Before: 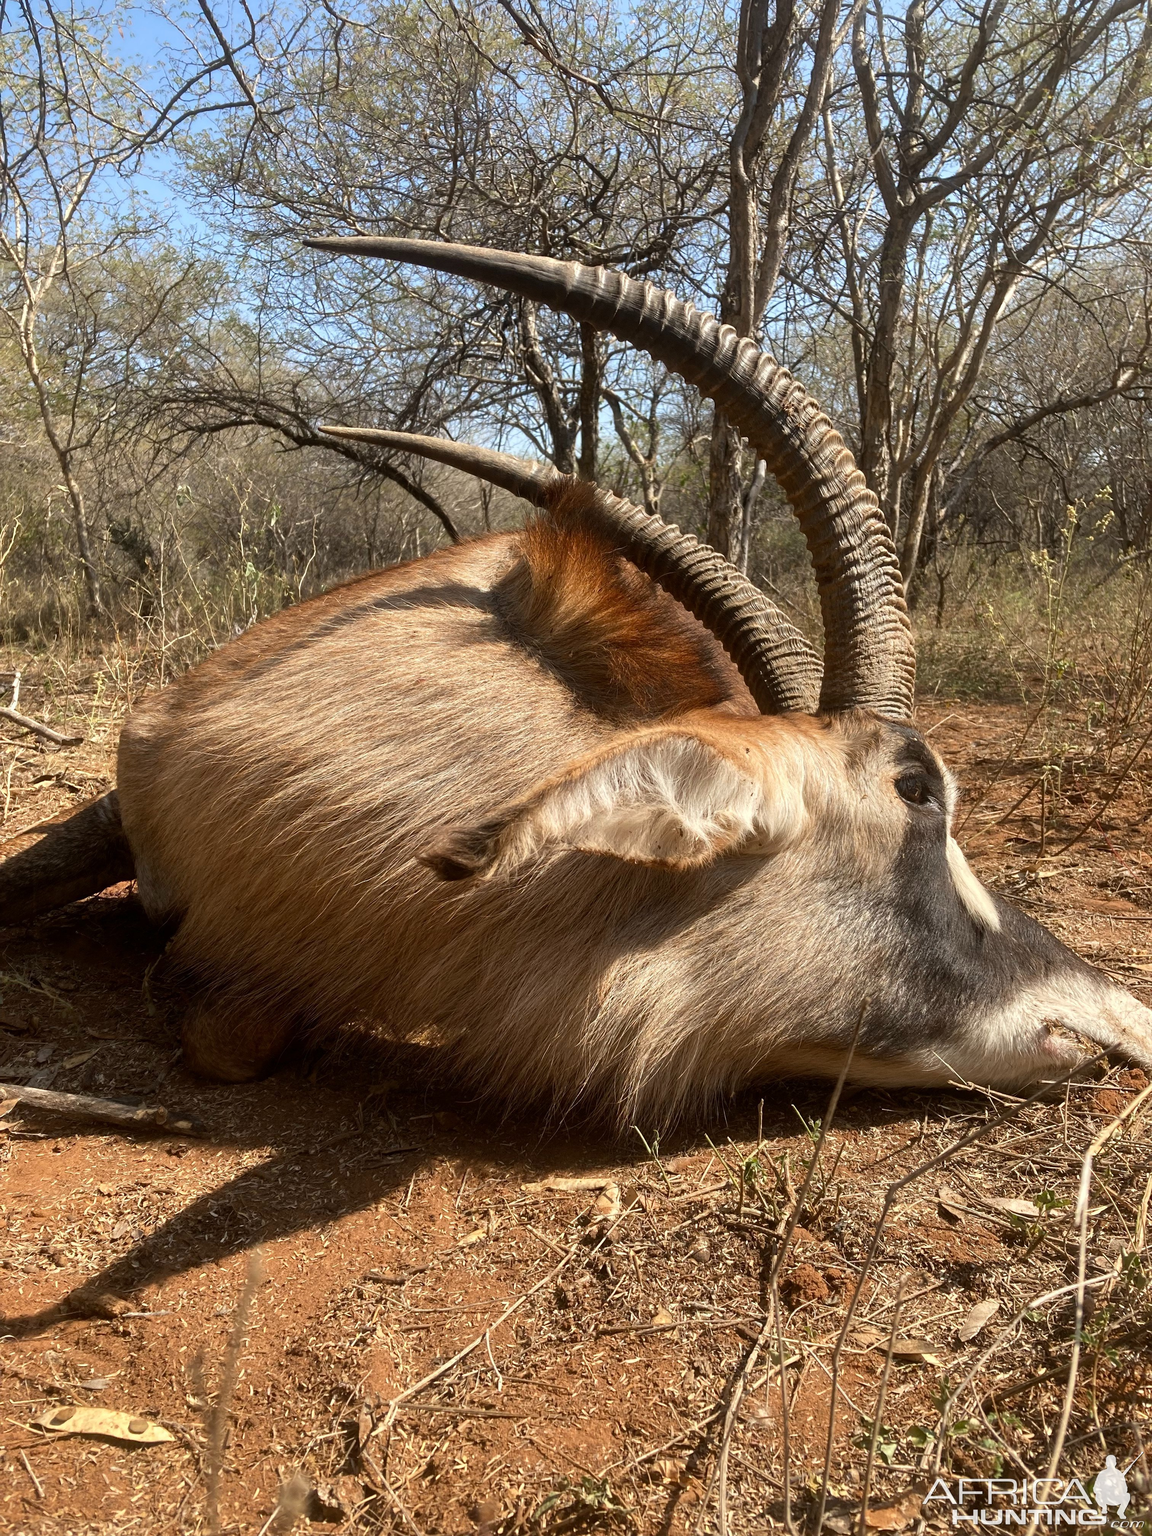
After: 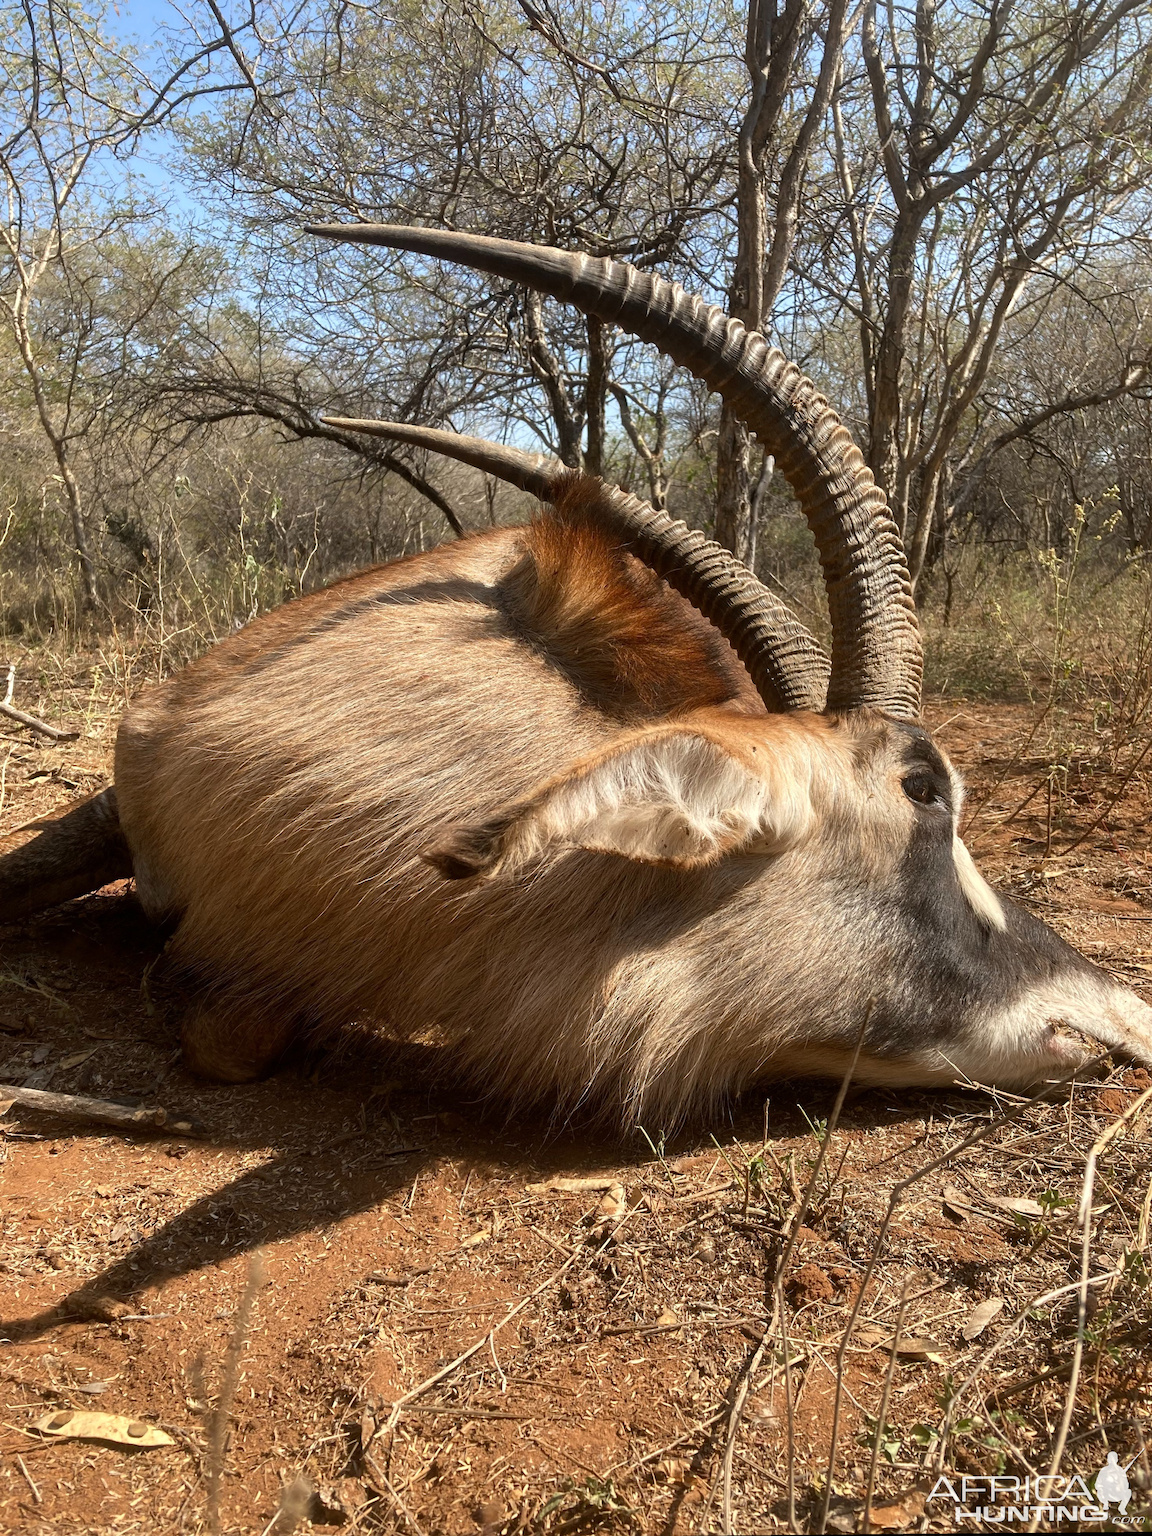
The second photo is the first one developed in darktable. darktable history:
tone equalizer: on, module defaults
rotate and perspective: rotation 0.174°, lens shift (vertical) 0.013, lens shift (horizontal) 0.019, shear 0.001, automatic cropping original format, crop left 0.007, crop right 0.991, crop top 0.016, crop bottom 0.997
